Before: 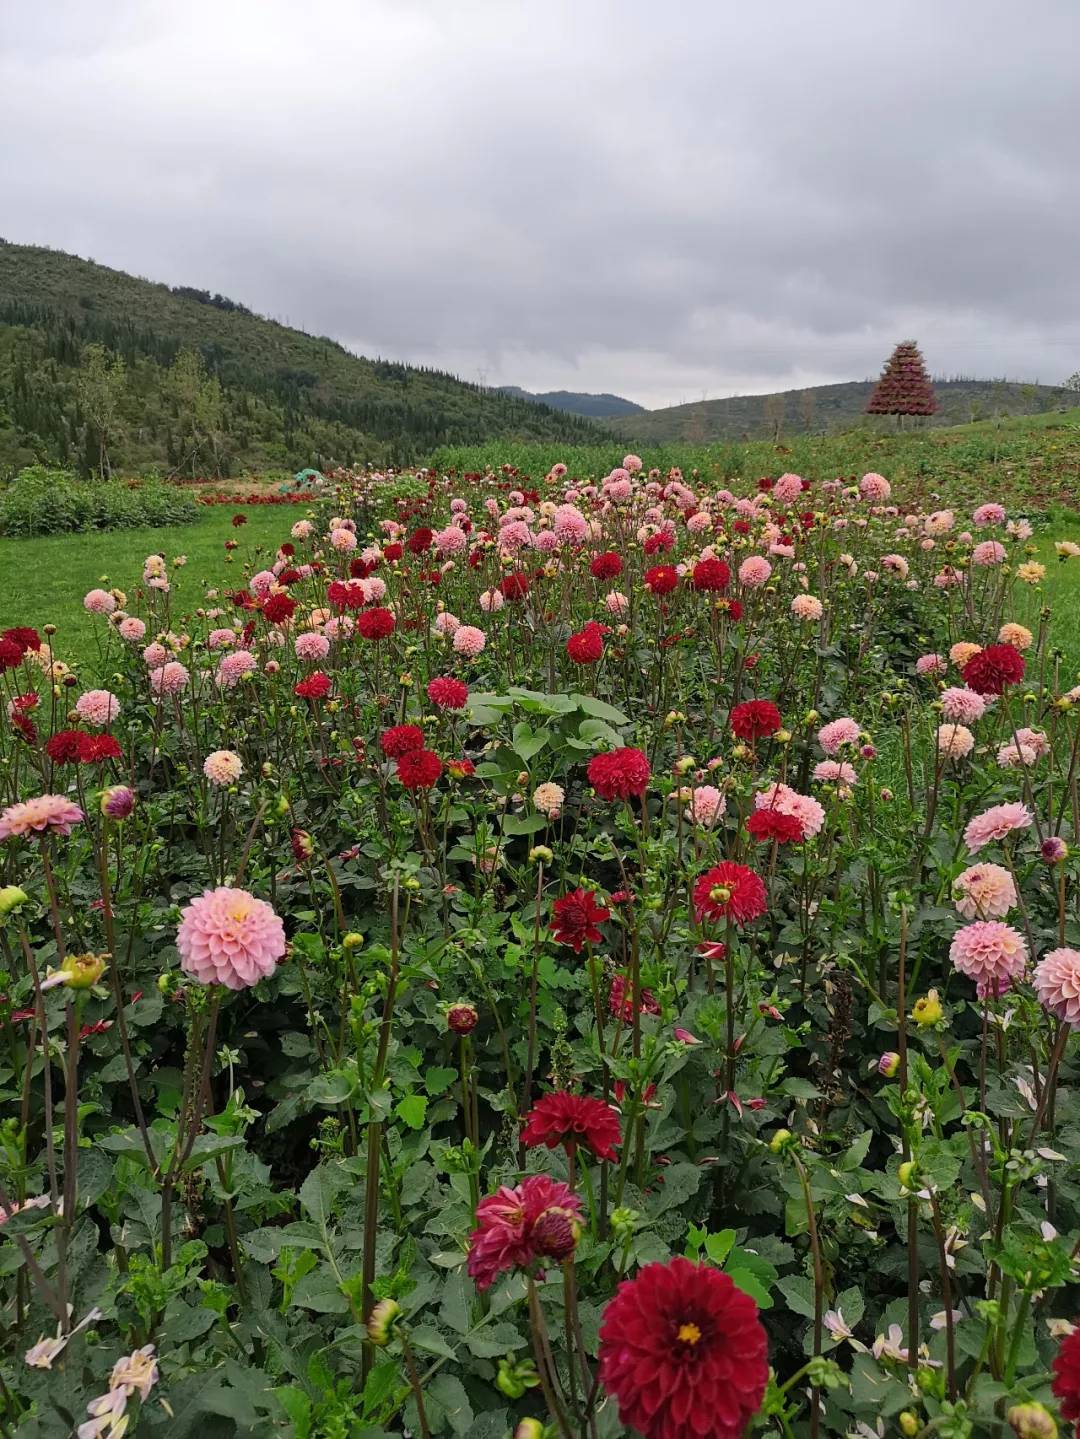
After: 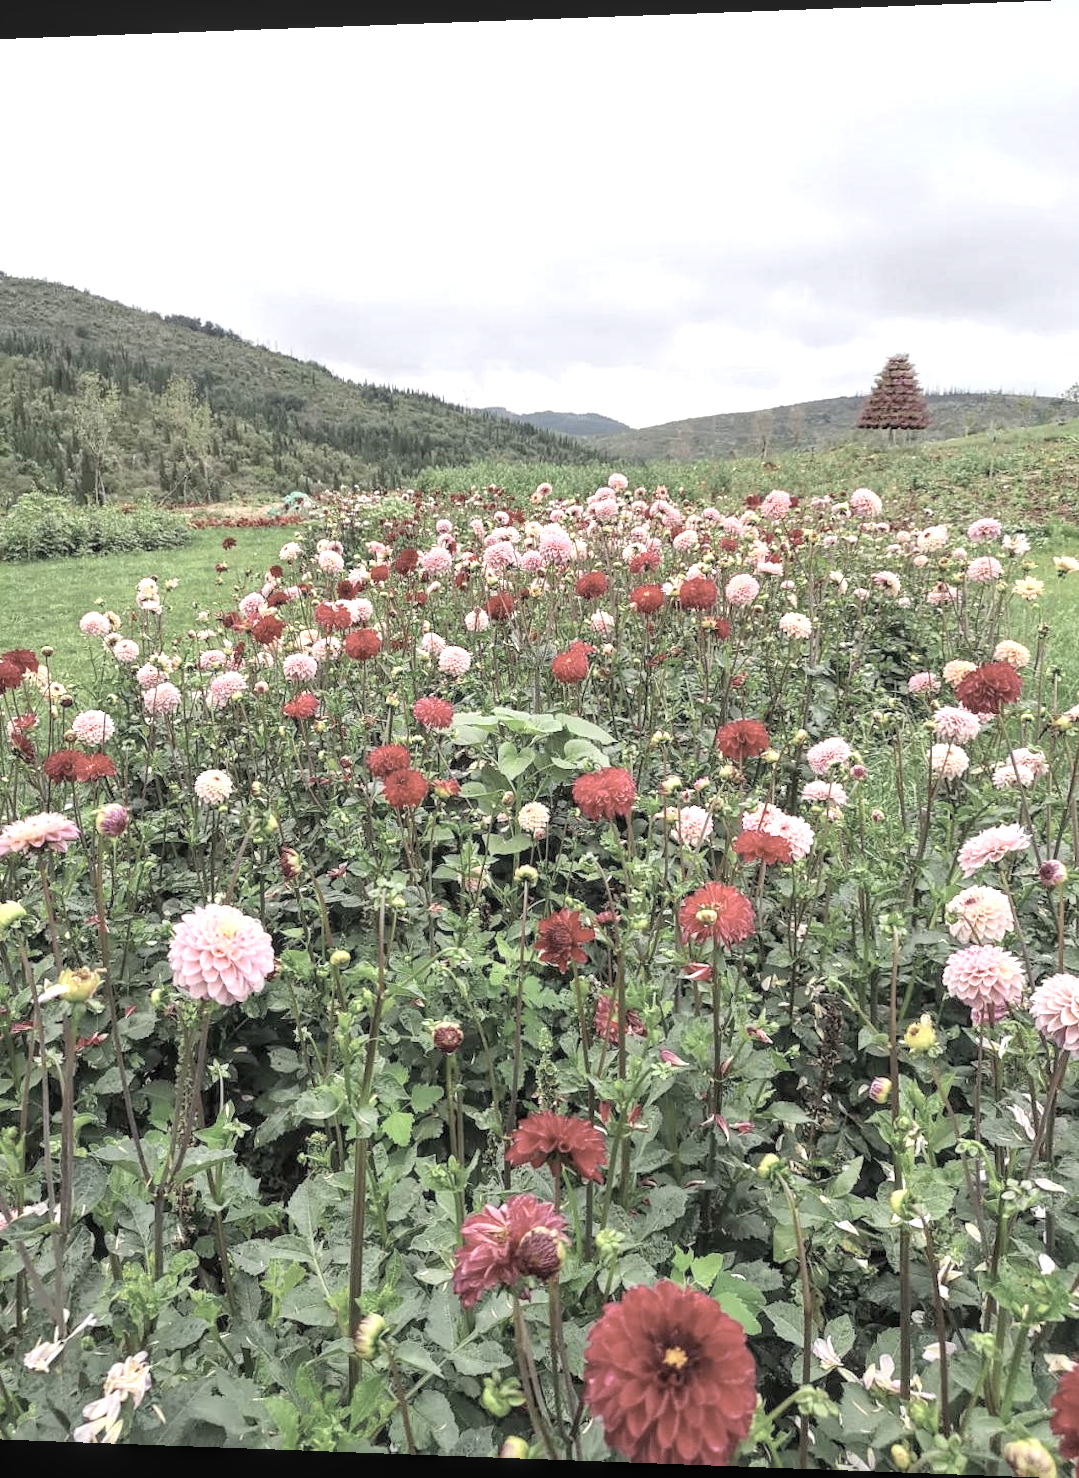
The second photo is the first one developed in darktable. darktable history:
contrast brightness saturation: brightness 0.18, saturation -0.5
local contrast: on, module defaults
exposure: black level correction 0, exposure 1.1 EV, compensate highlight preservation false
rotate and perspective: lens shift (horizontal) -0.055, automatic cropping off
